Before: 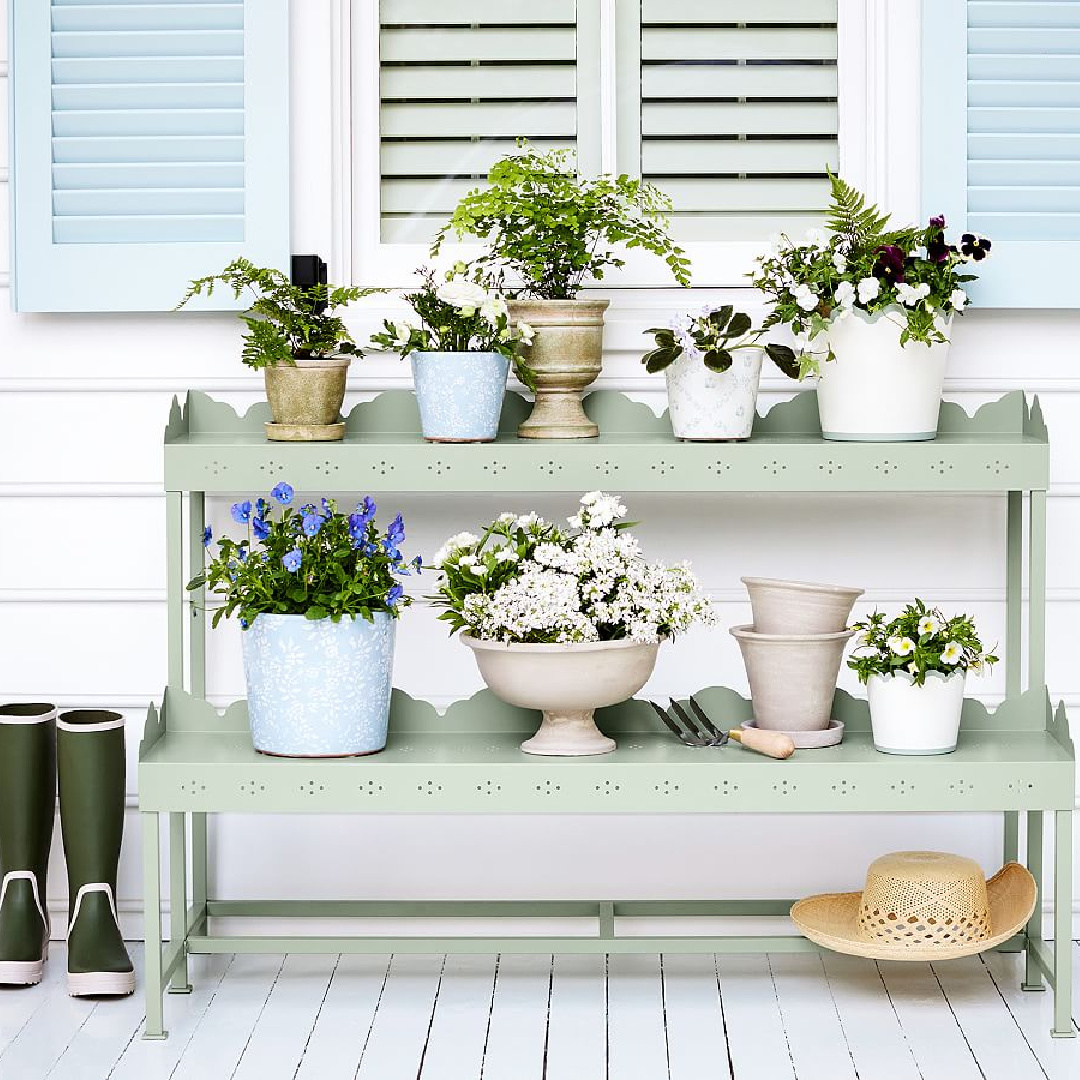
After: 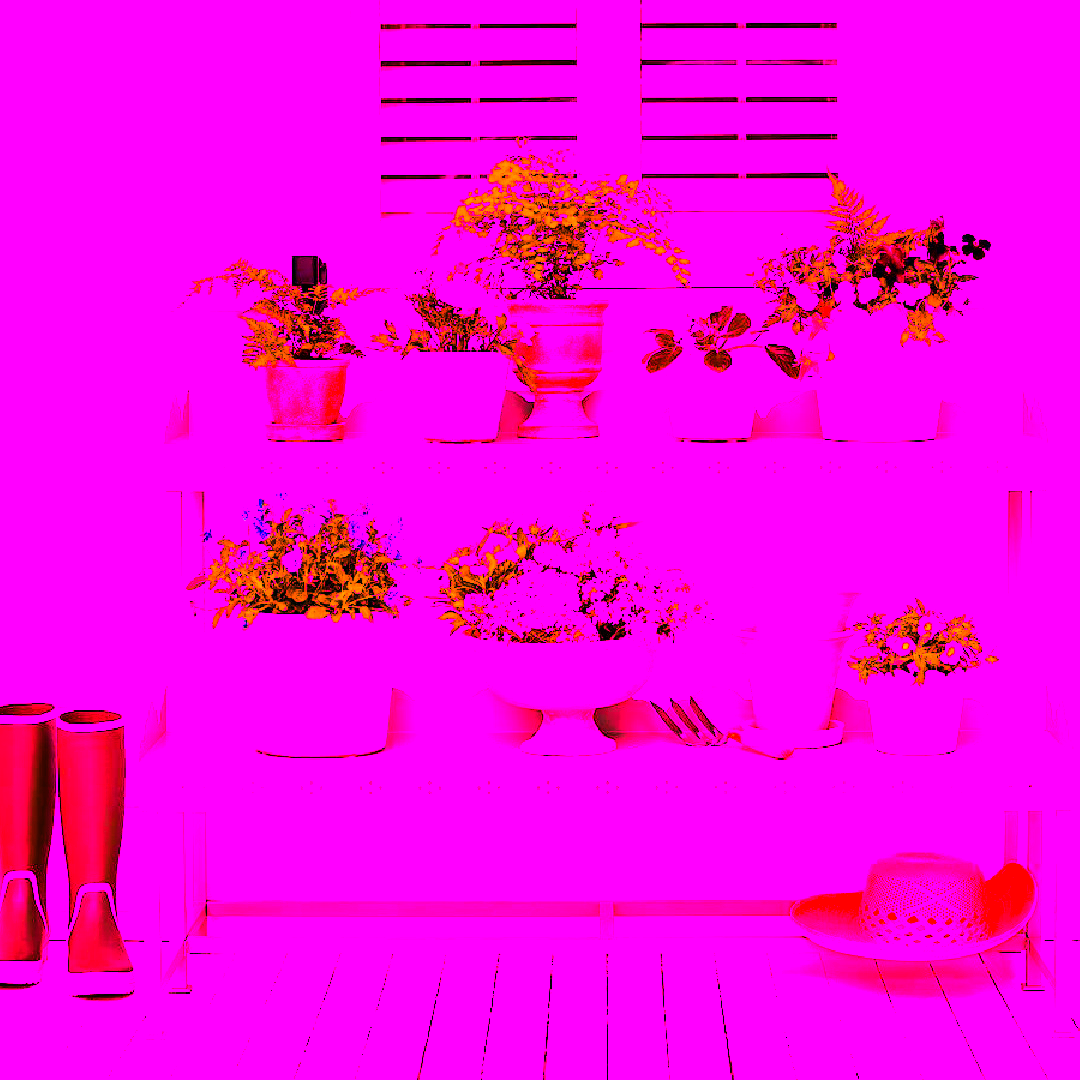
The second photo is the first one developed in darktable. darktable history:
tone equalizer: -8 EV -0.75 EV, -7 EV -0.7 EV, -6 EV -0.6 EV, -5 EV -0.4 EV, -3 EV 0.4 EV, -2 EV 0.6 EV, -1 EV 0.7 EV, +0 EV 0.75 EV, edges refinement/feathering 500, mask exposure compensation -1.57 EV, preserve details no
white balance: red 4.26, blue 1.802
graduated density: hue 238.83°, saturation 50%
color balance rgb: perceptual saturation grading › global saturation 25%, global vibrance 20%
